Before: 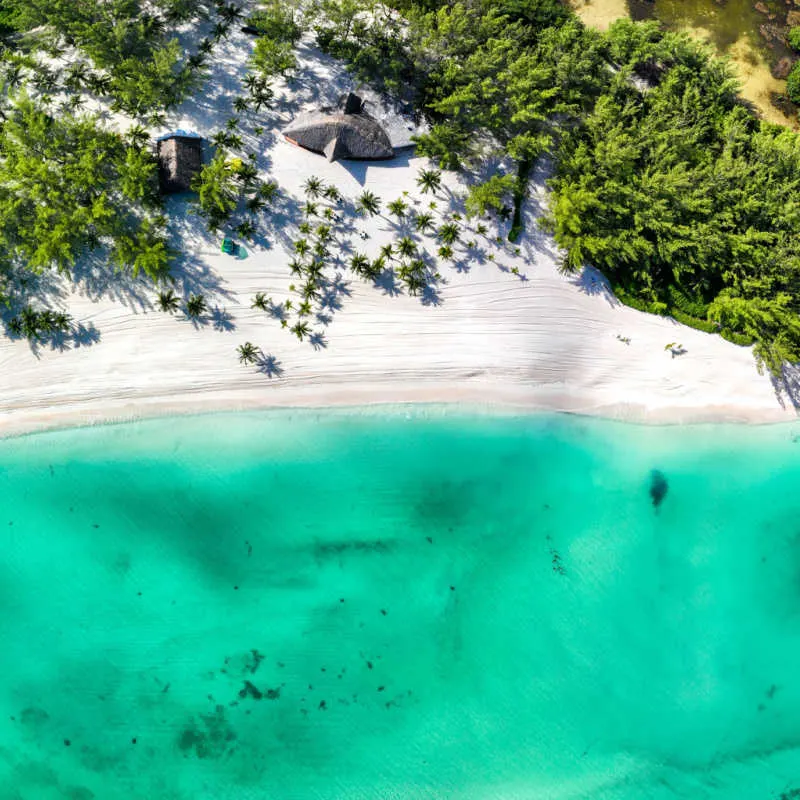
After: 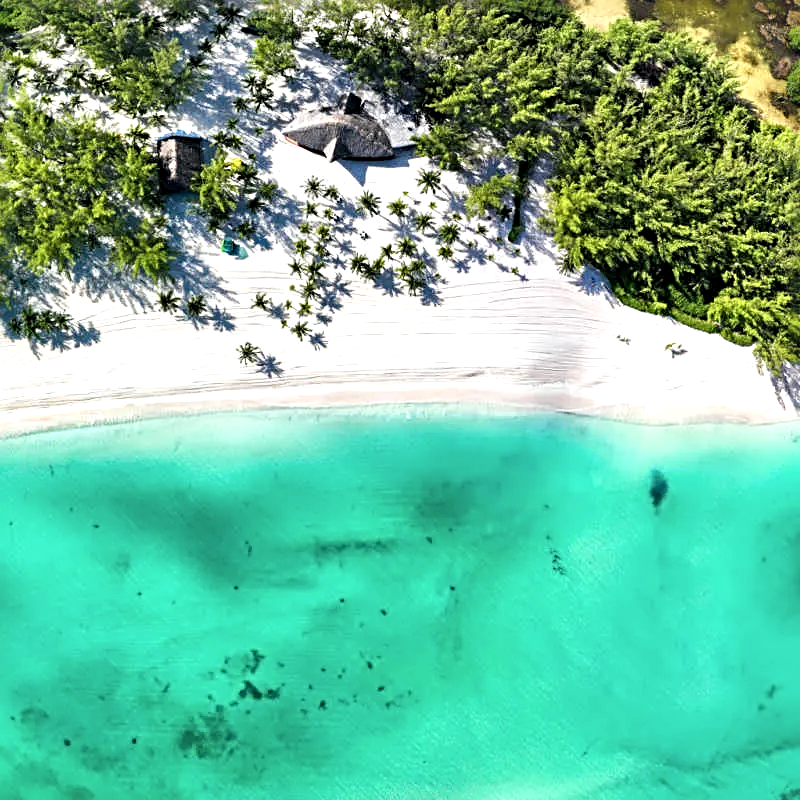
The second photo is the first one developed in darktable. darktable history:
sharpen: radius 3.979
shadows and highlights: radius 110.28, shadows 51.04, white point adjustment 9.06, highlights -2.67, soften with gaussian
